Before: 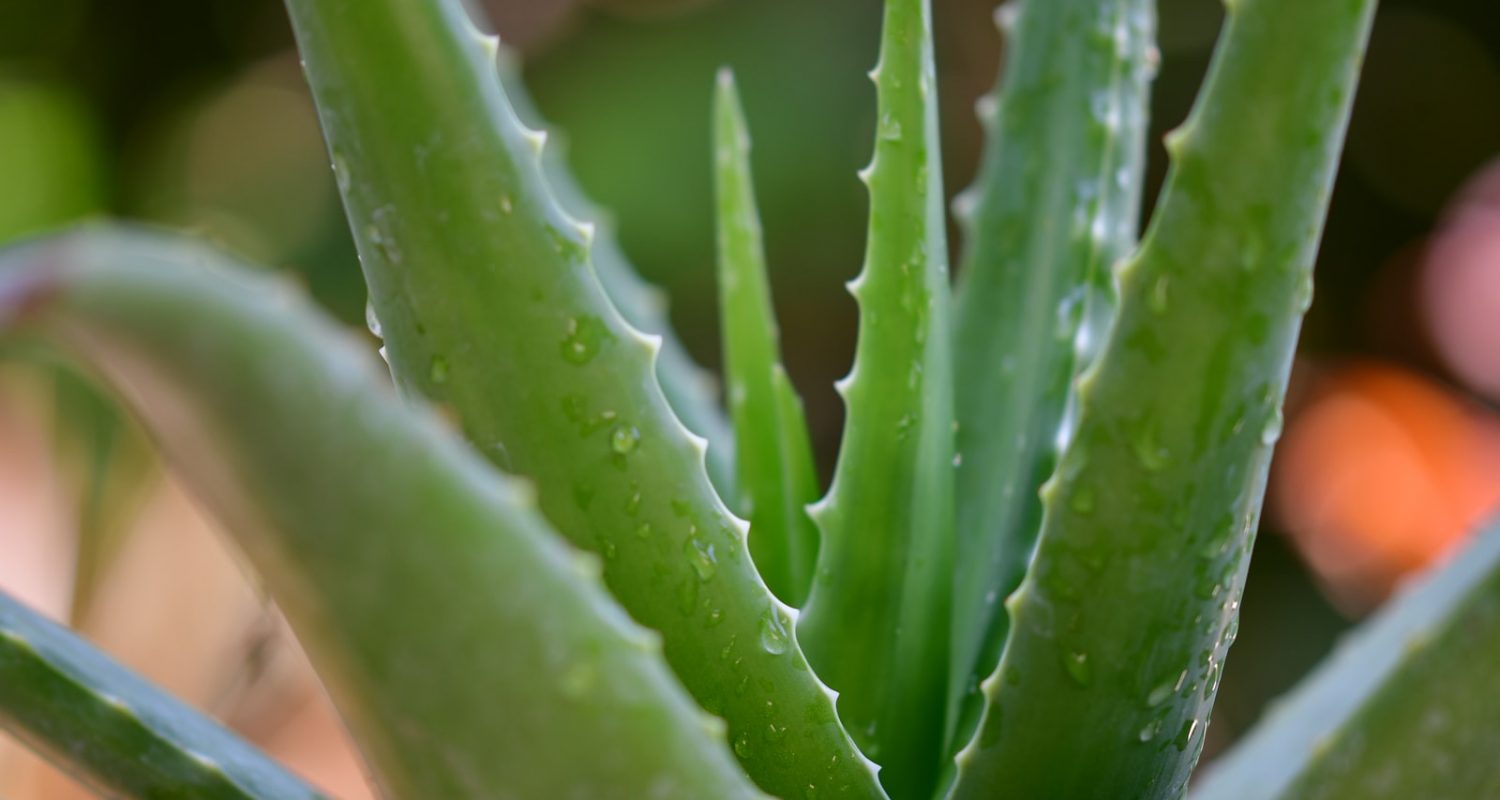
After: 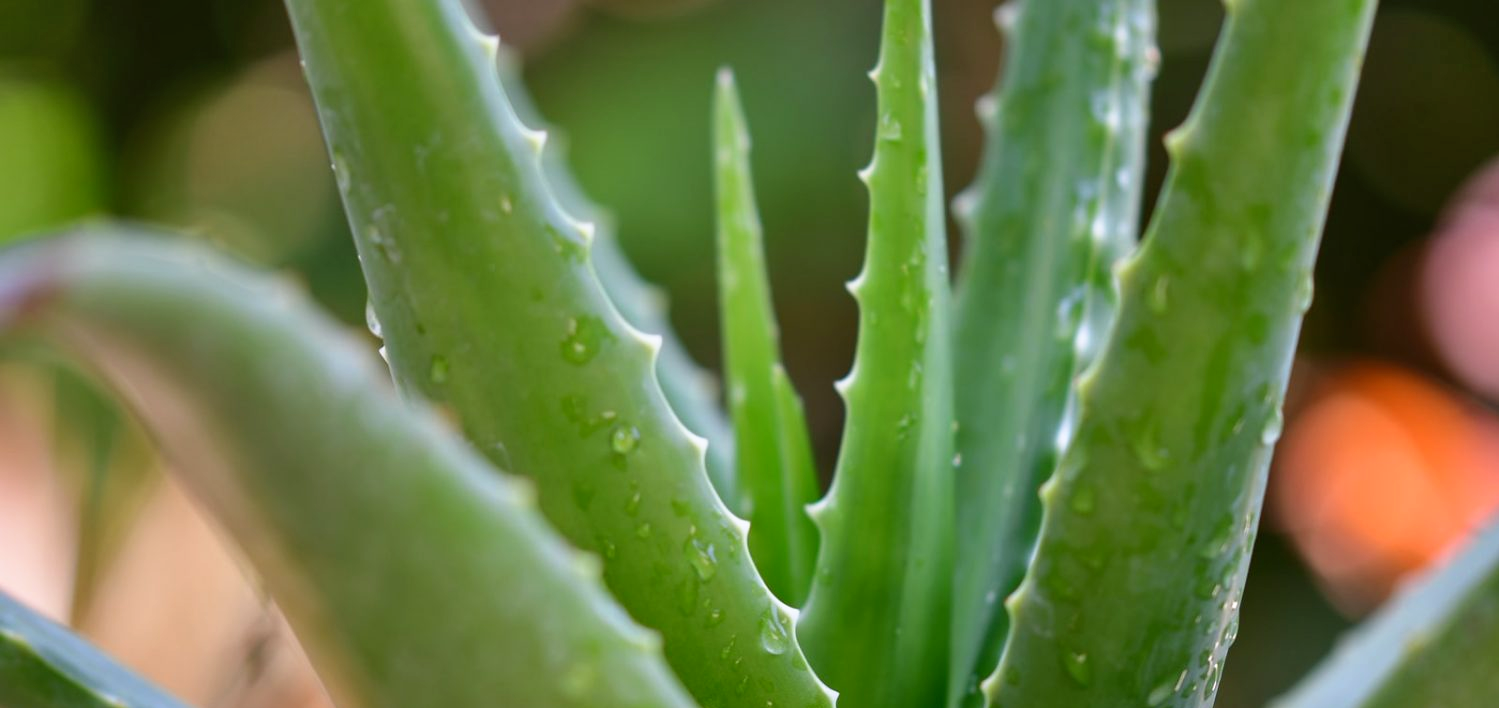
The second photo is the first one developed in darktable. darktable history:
crop and rotate: top 0%, bottom 11.49%
shadows and highlights: highlights color adjustment 0%, soften with gaussian
tone curve: curves: ch0 [(0, 0) (0.003, 0.003) (0.011, 0.012) (0.025, 0.027) (0.044, 0.048) (0.069, 0.076) (0.1, 0.109) (0.136, 0.148) (0.177, 0.194) (0.224, 0.245) (0.277, 0.303) (0.335, 0.366) (0.399, 0.436) (0.468, 0.511) (0.543, 0.593) (0.623, 0.681) (0.709, 0.775) (0.801, 0.875) (0.898, 0.954) (1, 1)], preserve colors none
